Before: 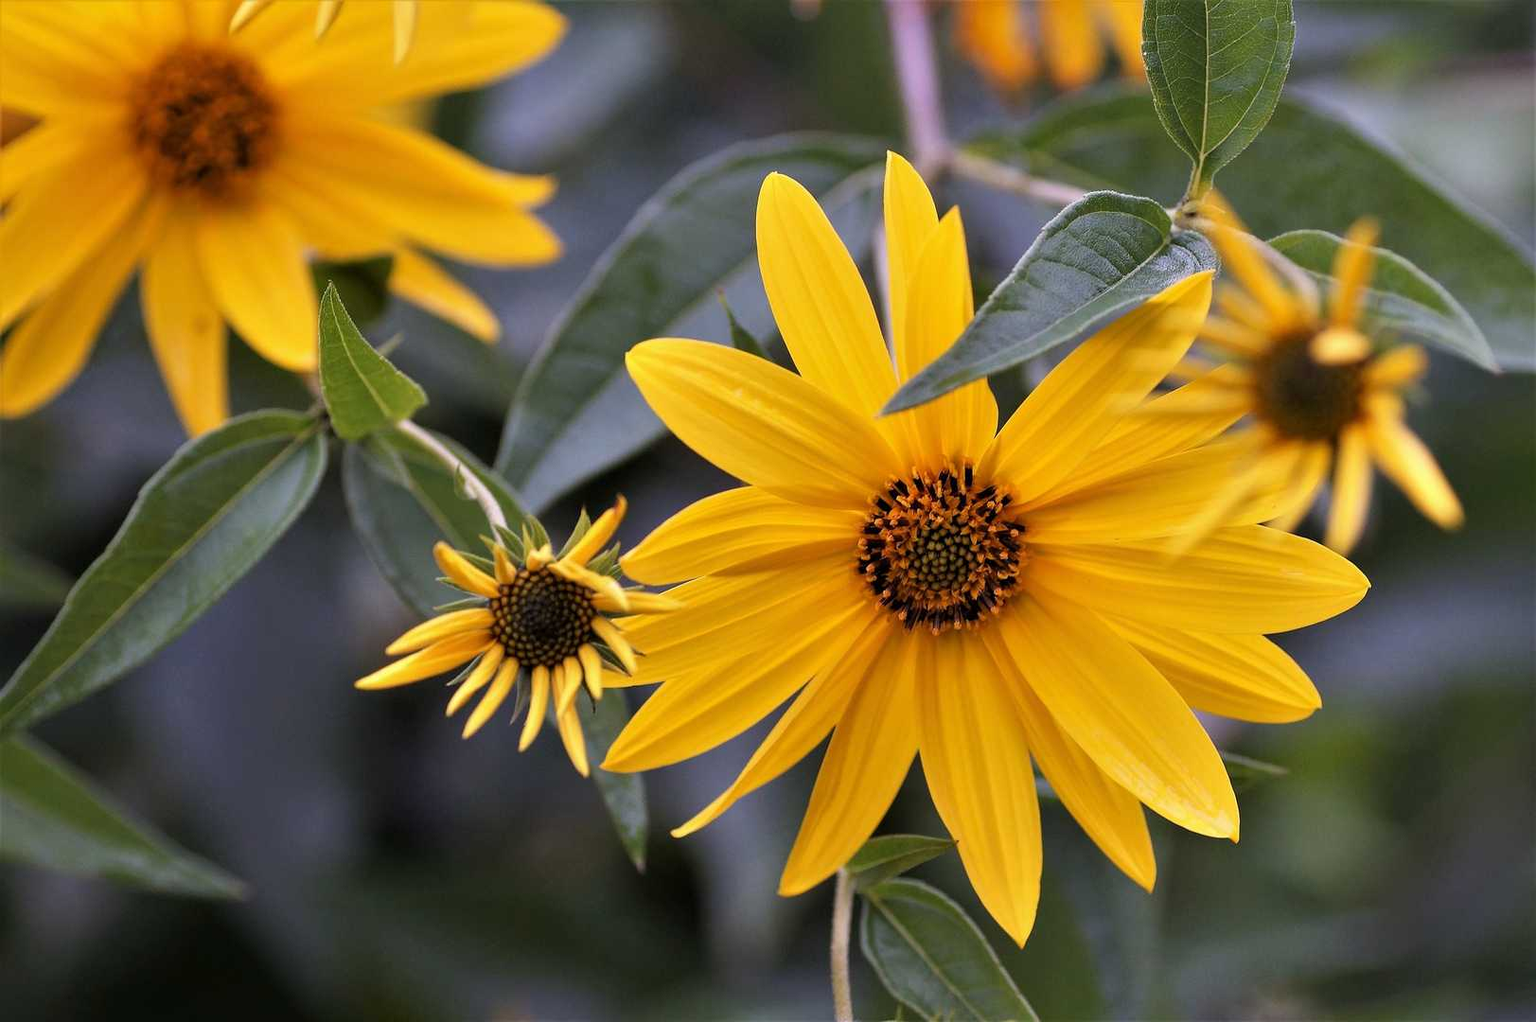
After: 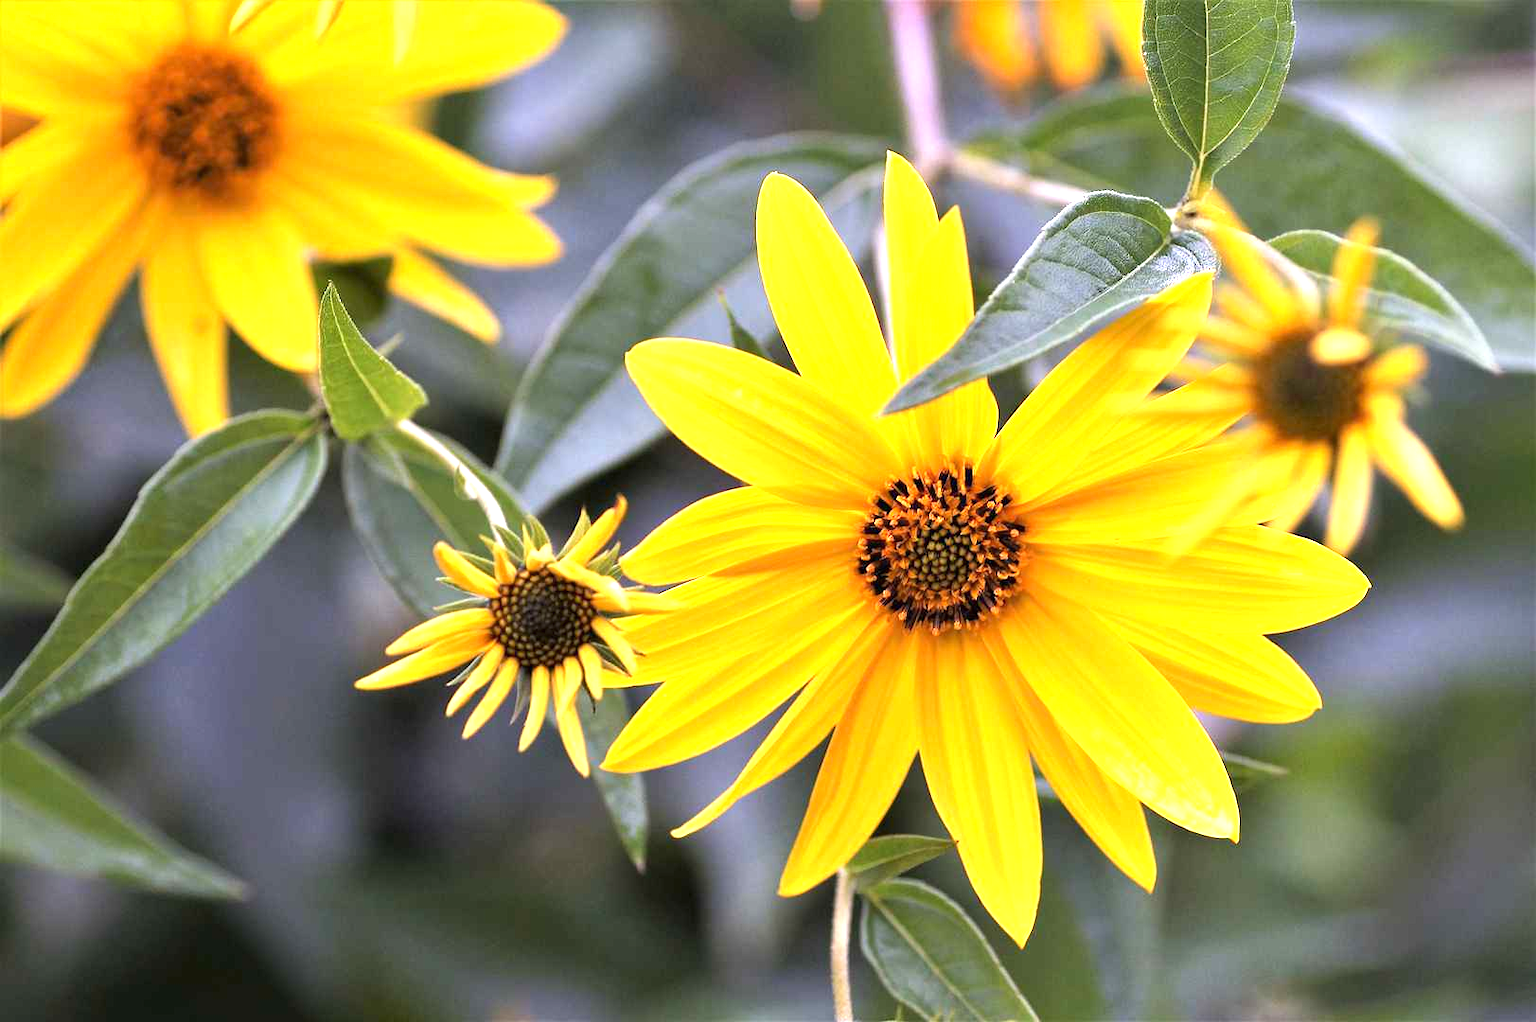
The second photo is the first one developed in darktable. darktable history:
exposure: black level correction 0, exposure 1.279 EV, compensate exposure bias true, compensate highlight preservation false
